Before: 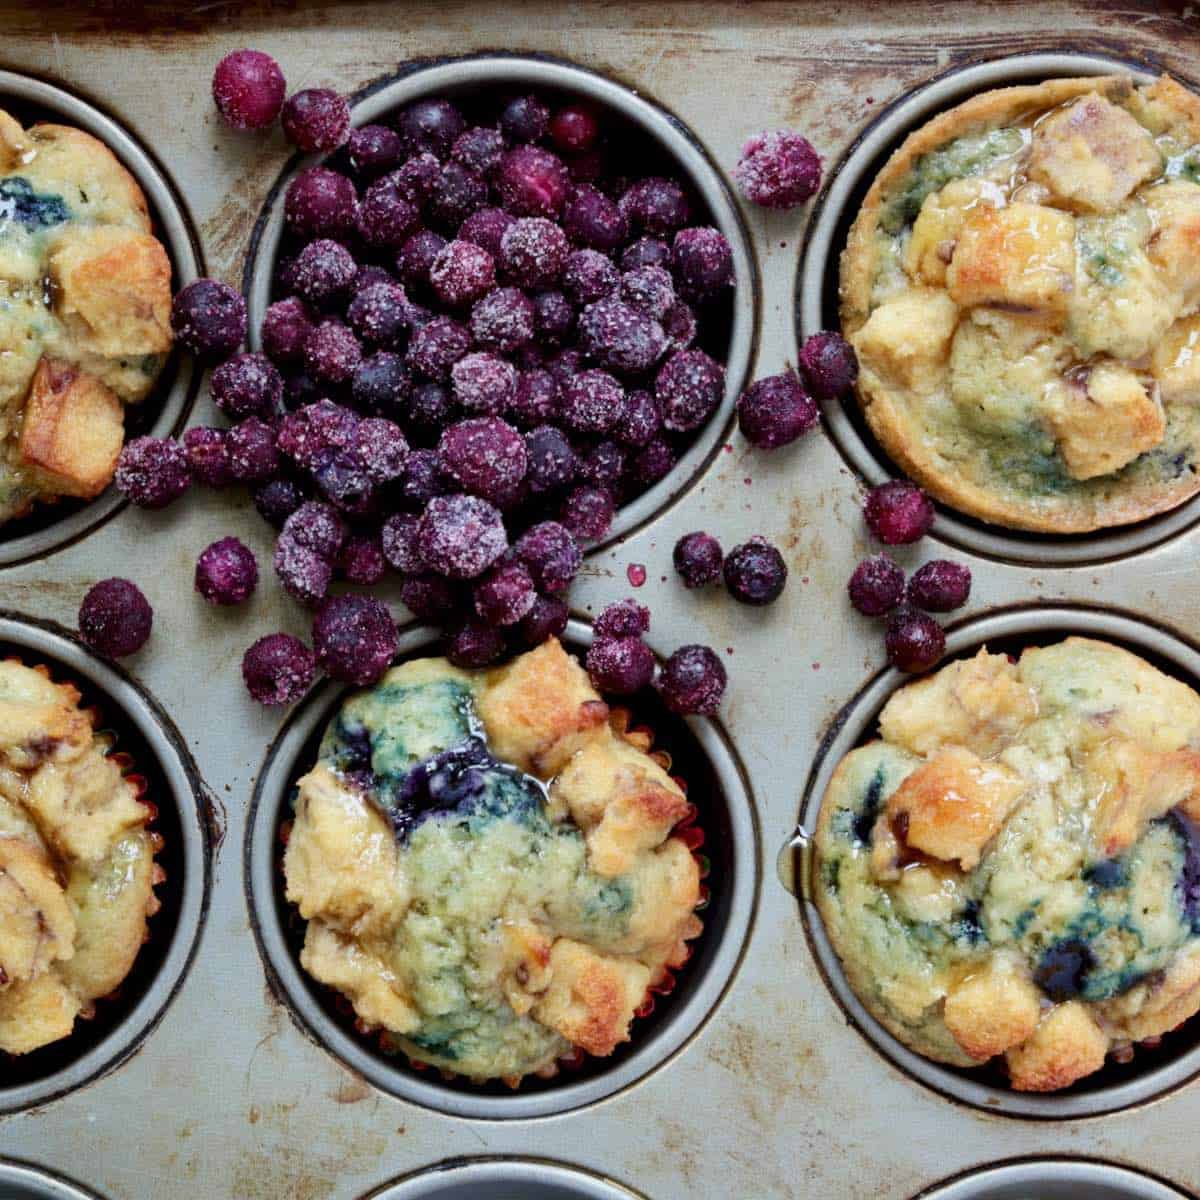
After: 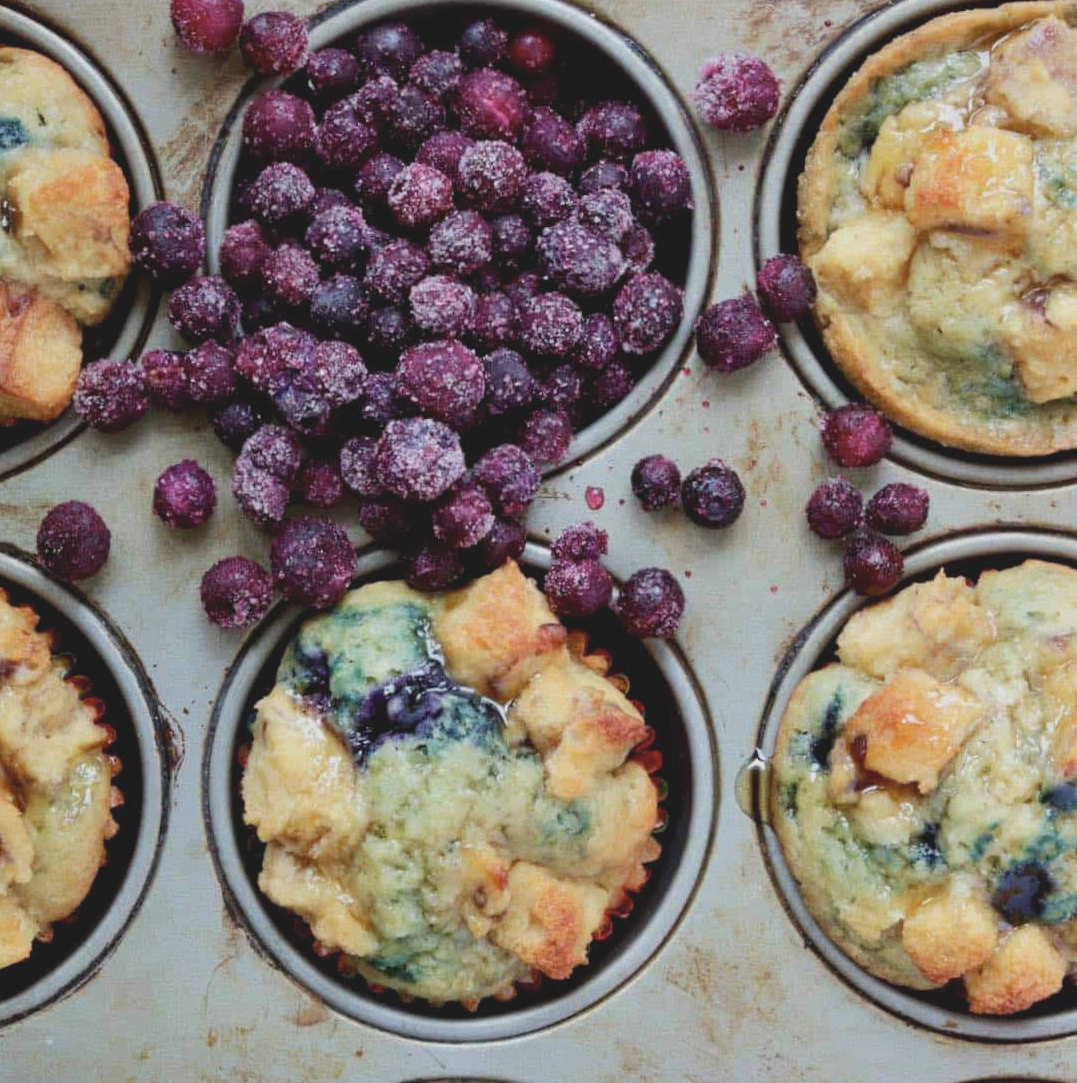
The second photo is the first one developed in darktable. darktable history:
crop: left 3.539%, top 6.479%, right 6.637%, bottom 3.221%
contrast brightness saturation: contrast -0.156, brightness 0.051, saturation -0.131
